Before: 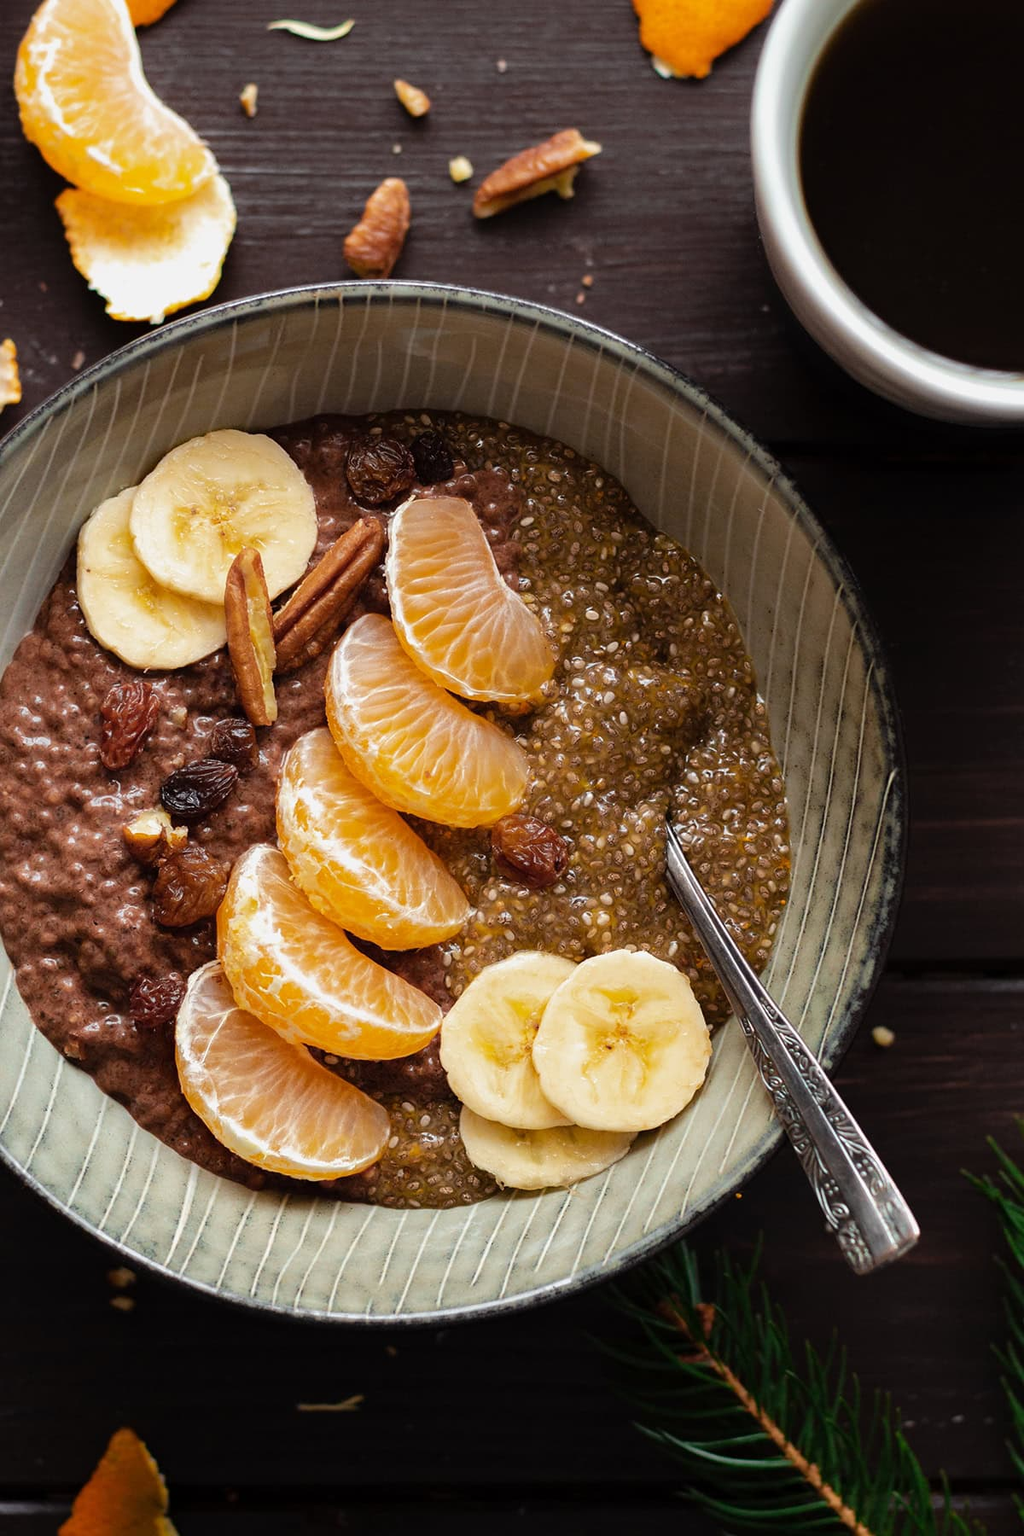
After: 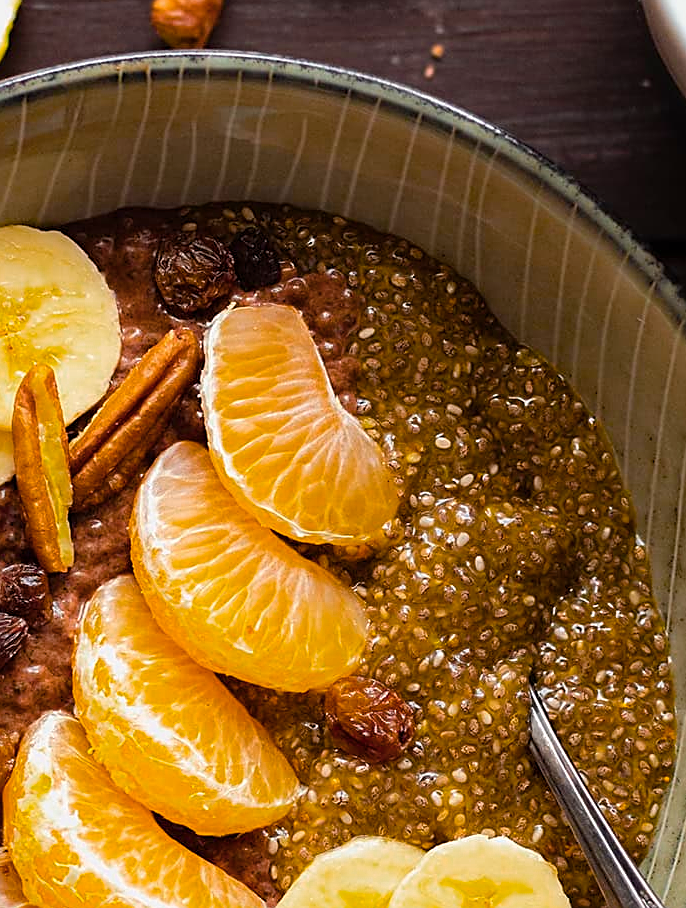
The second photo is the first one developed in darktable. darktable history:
color zones: curves: ch0 [(0, 0.465) (0.092, 0.596) (0.289, 0.464) (0.429, 0.453) (0.571, 0.464) (0.714, 0.455) (0.857, 0.462) (1, 0.465)]
color balance rgb: linear chroma grading › global chroma 15%, perceptual saturation grading › global saturation 30%
crop: left 20.932%, top 15.471%, right 21.848%, bottom 34.081%
sharpen: on, module defaults
